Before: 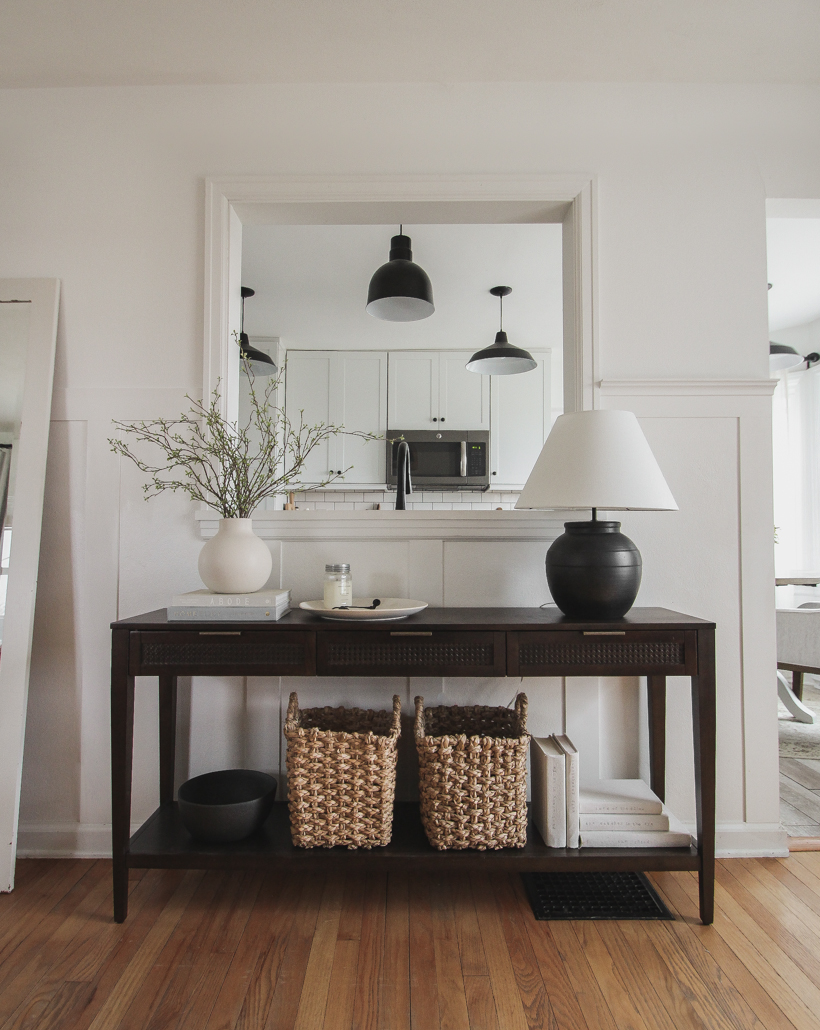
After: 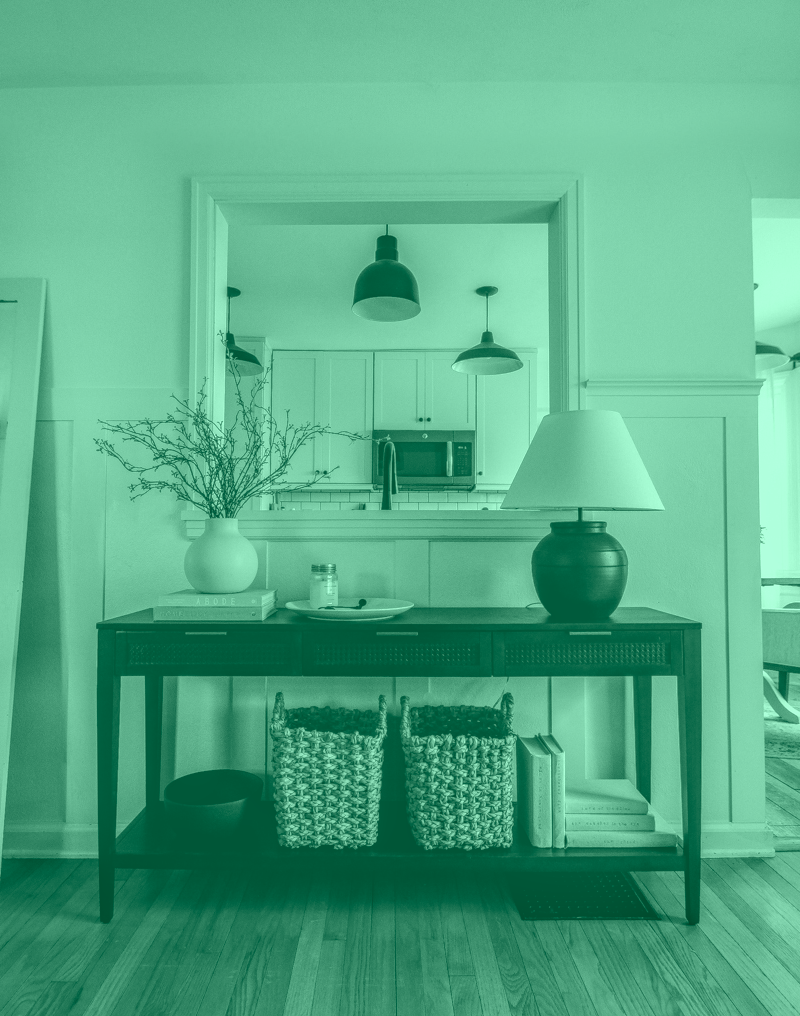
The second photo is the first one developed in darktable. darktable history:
local contrast: highlights 12%, shadows 38%, detail 183%, midtone range 0.471
exposure: black level correction 0.009, exposure -0.159 EV, compensate highlight preservation false
lowpass: radius 0.1, contrast 0.85, saturation 1.1, unbound 0
crop and rotate: left 1.774%, right 0.633%, bottom 1.28%
levels: levels [0.044, 0.475, 0.791]
contrast brightness saturation: saturation -0.05
colorize: hue 147.6°, saturation 65%, lightness 21.64%
